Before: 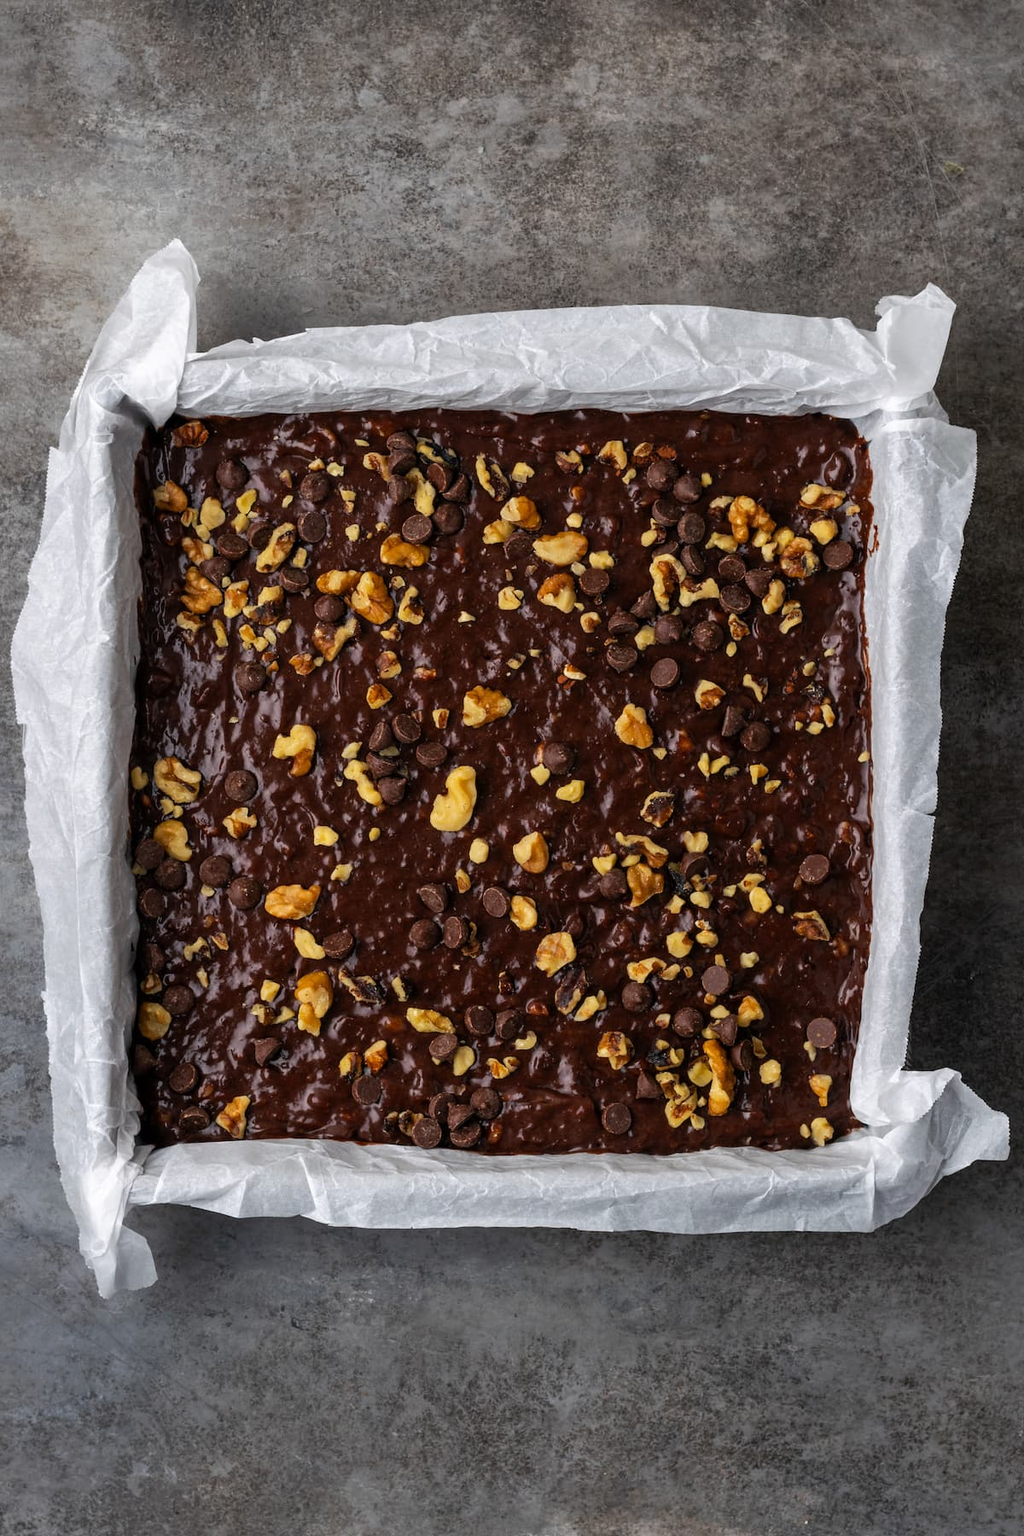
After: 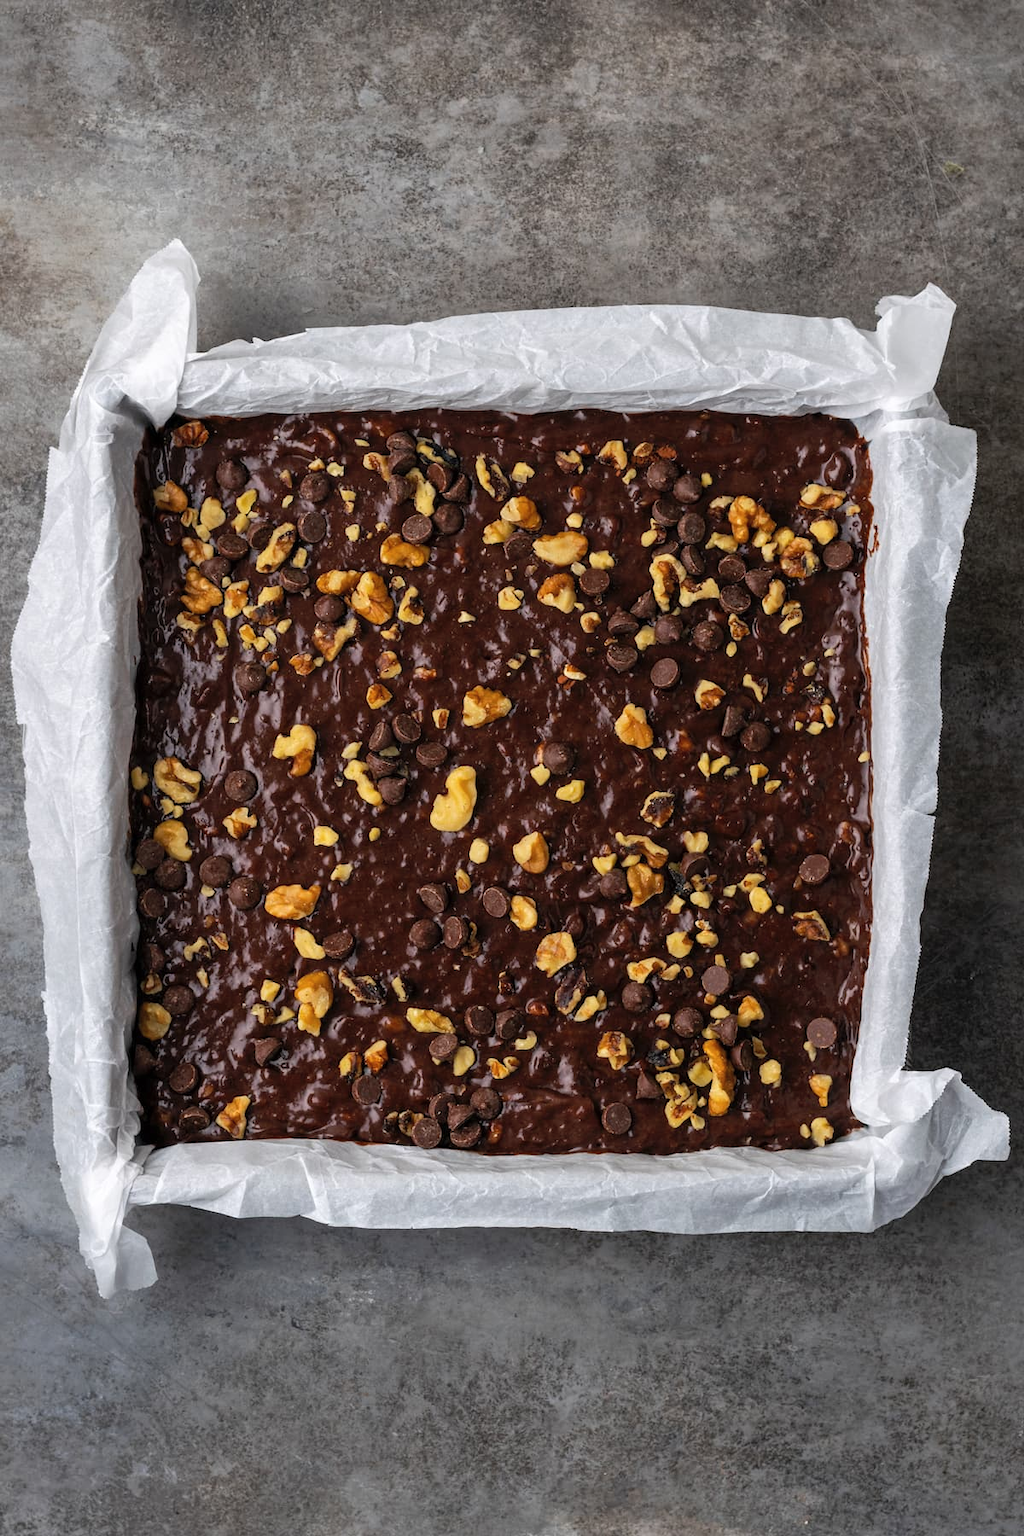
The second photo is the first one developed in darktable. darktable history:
contrast brightness saturation: contrast 0.054, brightness 0.062, saturation 0.013
